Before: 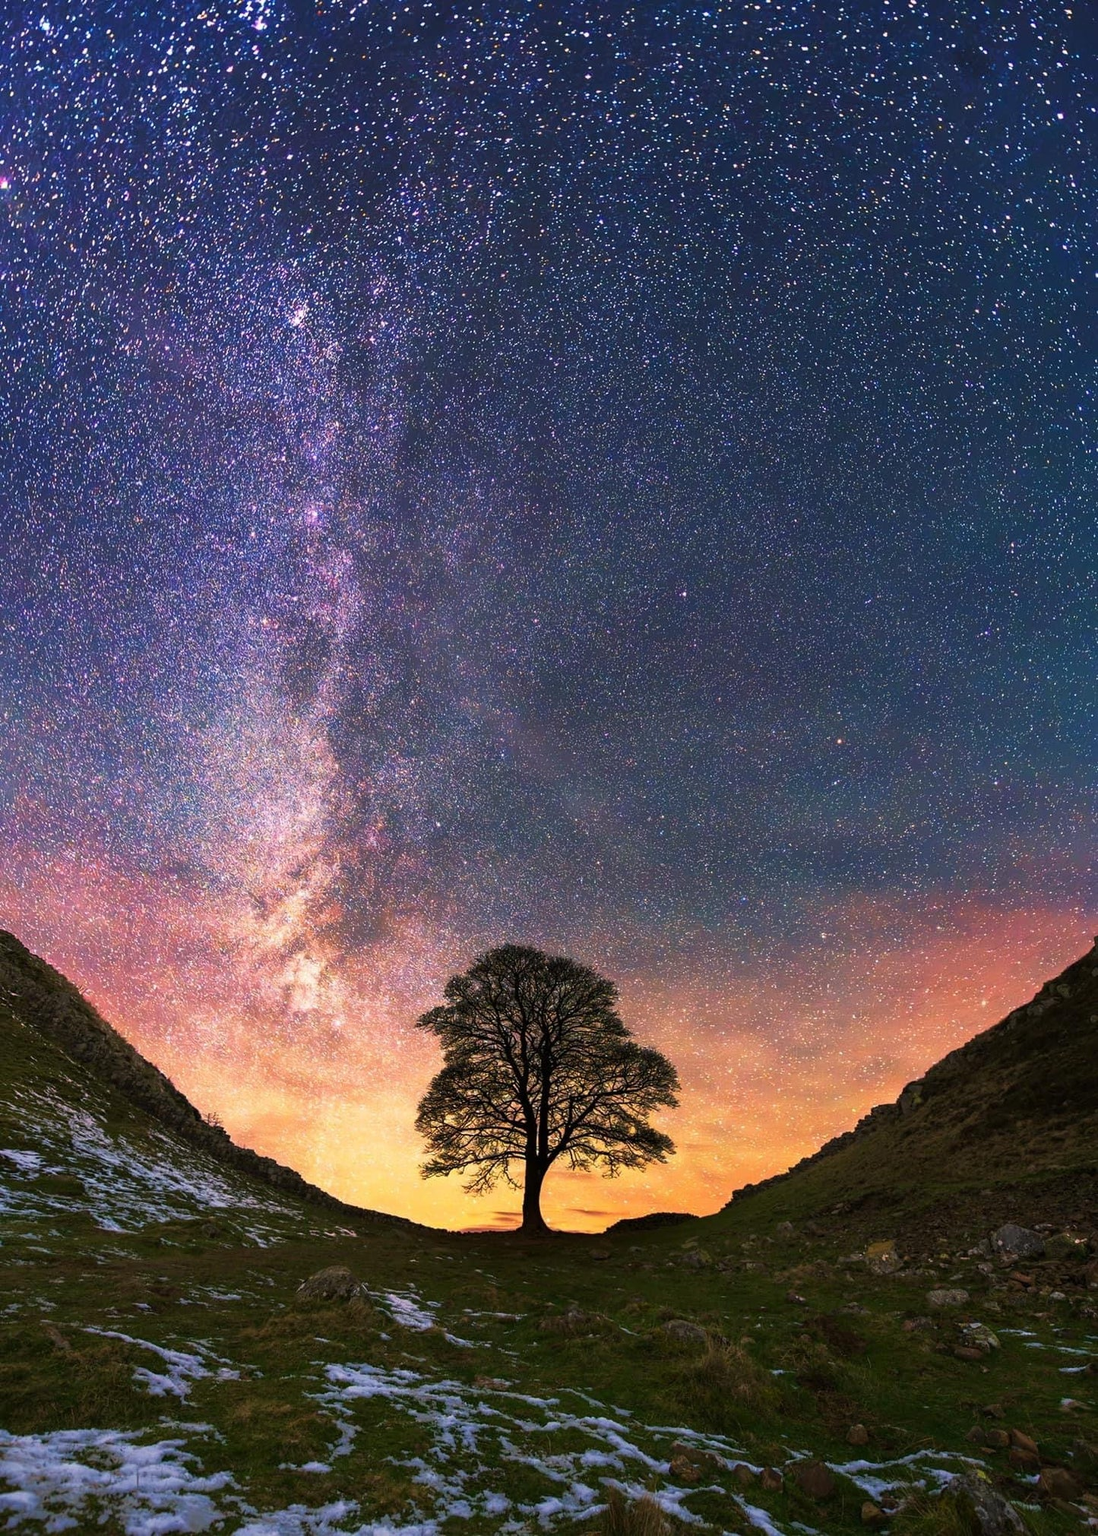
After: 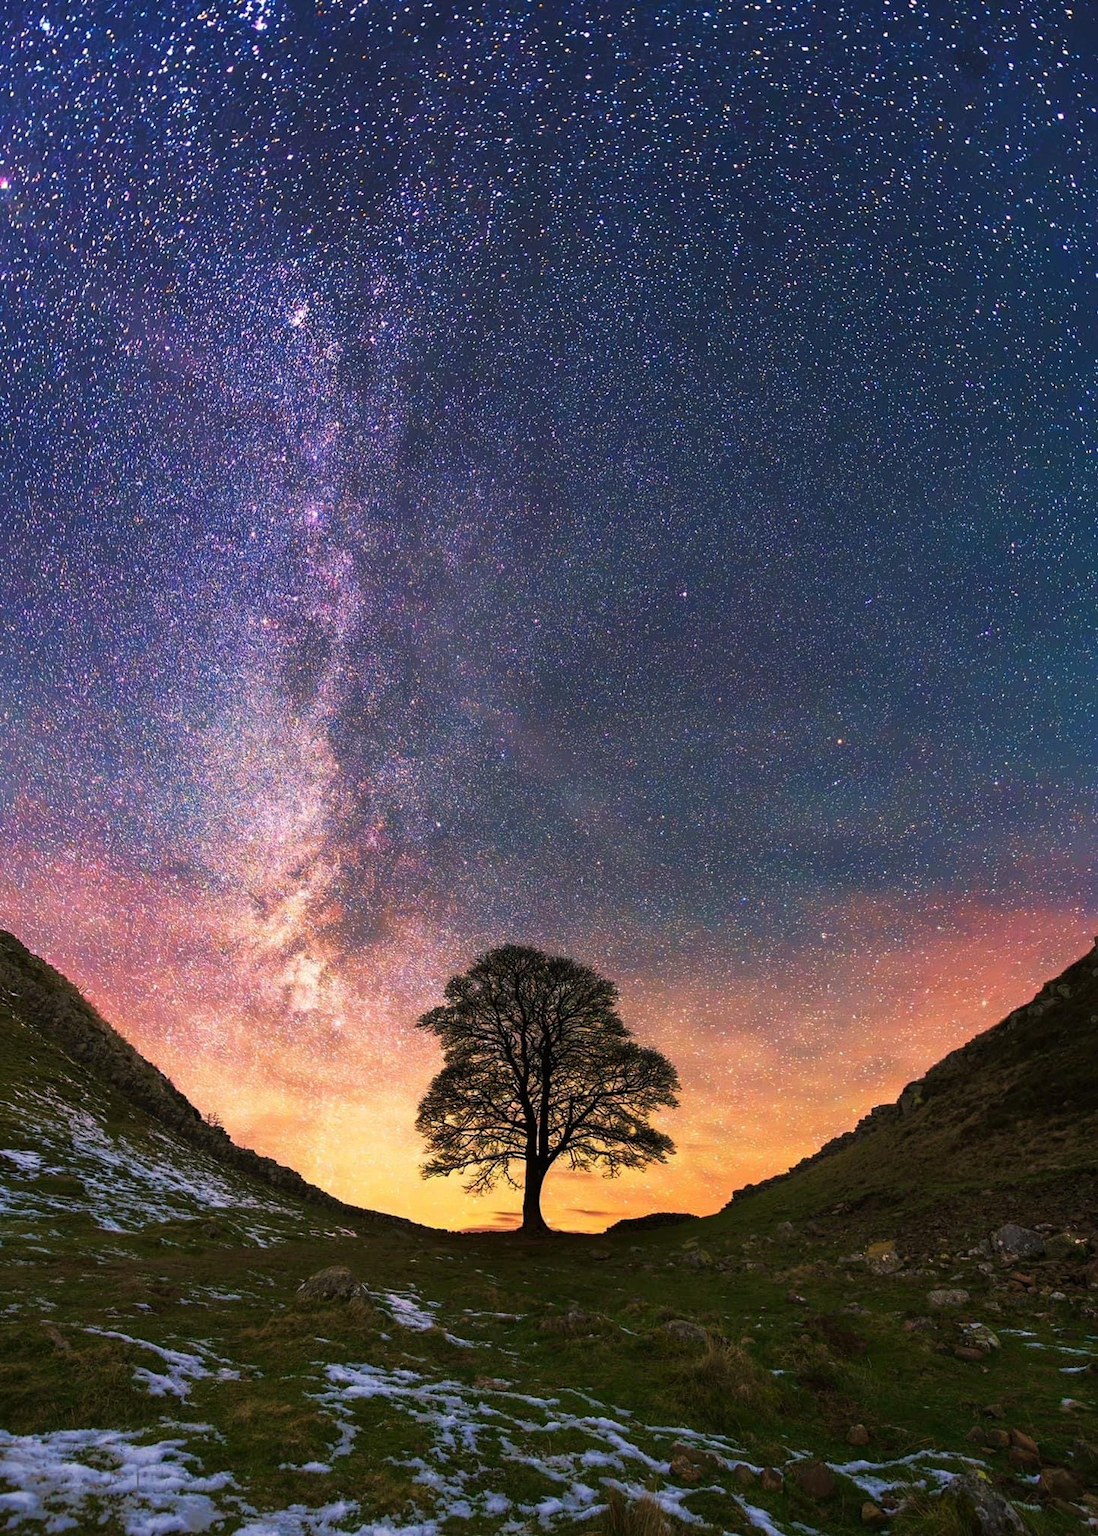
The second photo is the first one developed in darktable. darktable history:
levels: mode automatic, levels [0, 0.48, 0.961]
